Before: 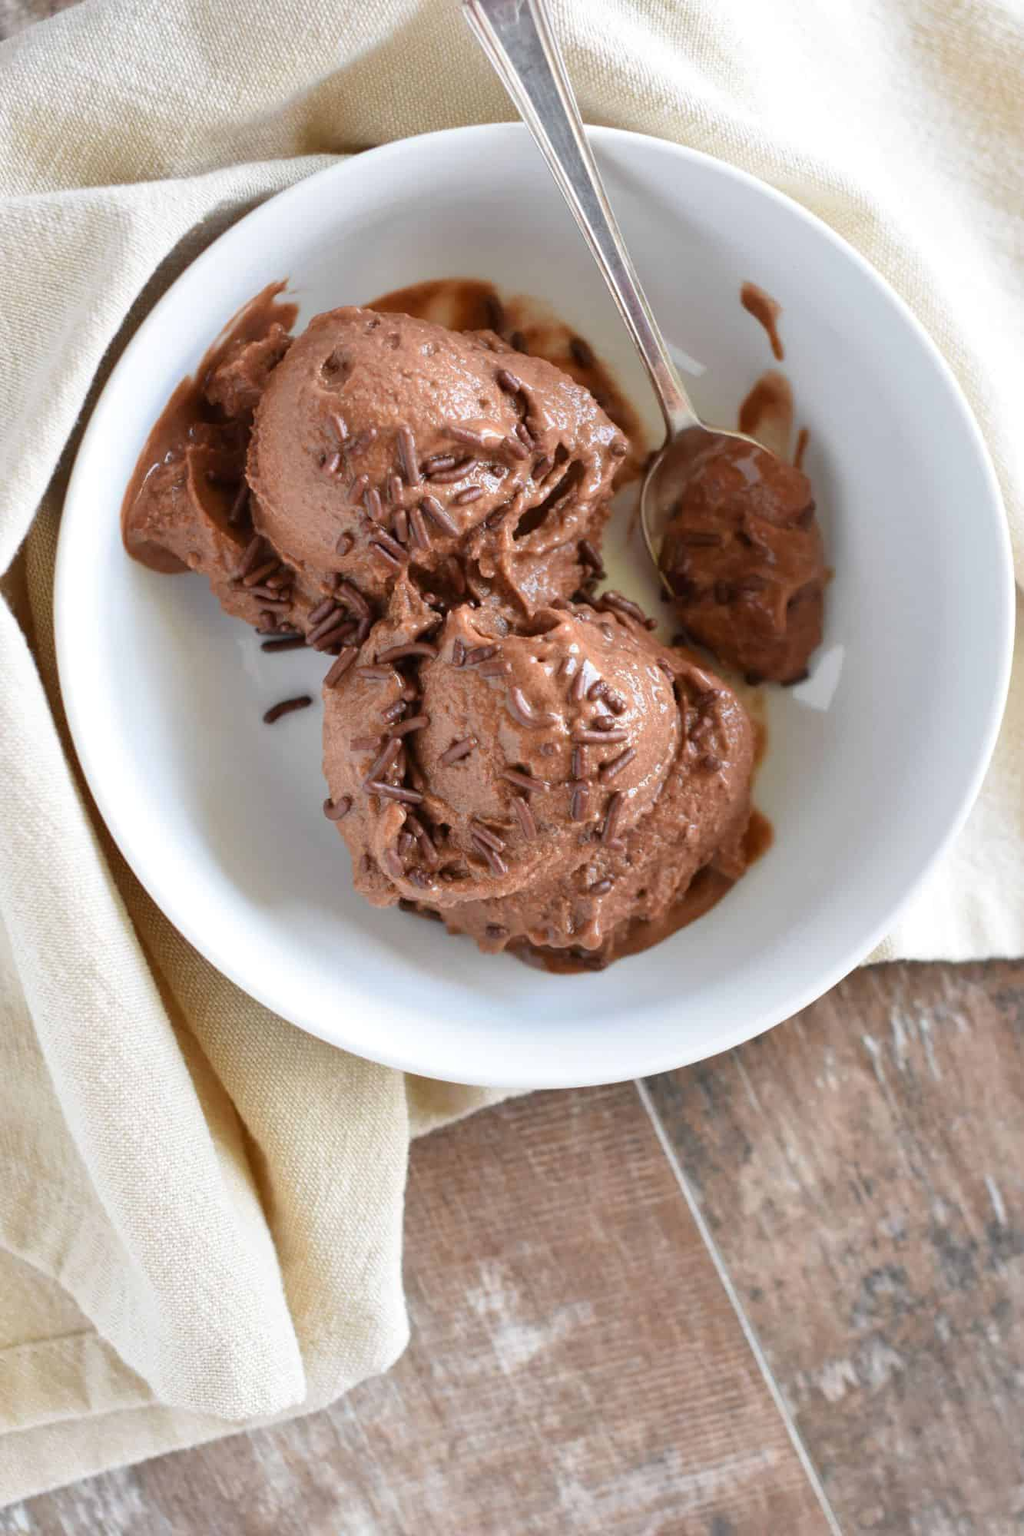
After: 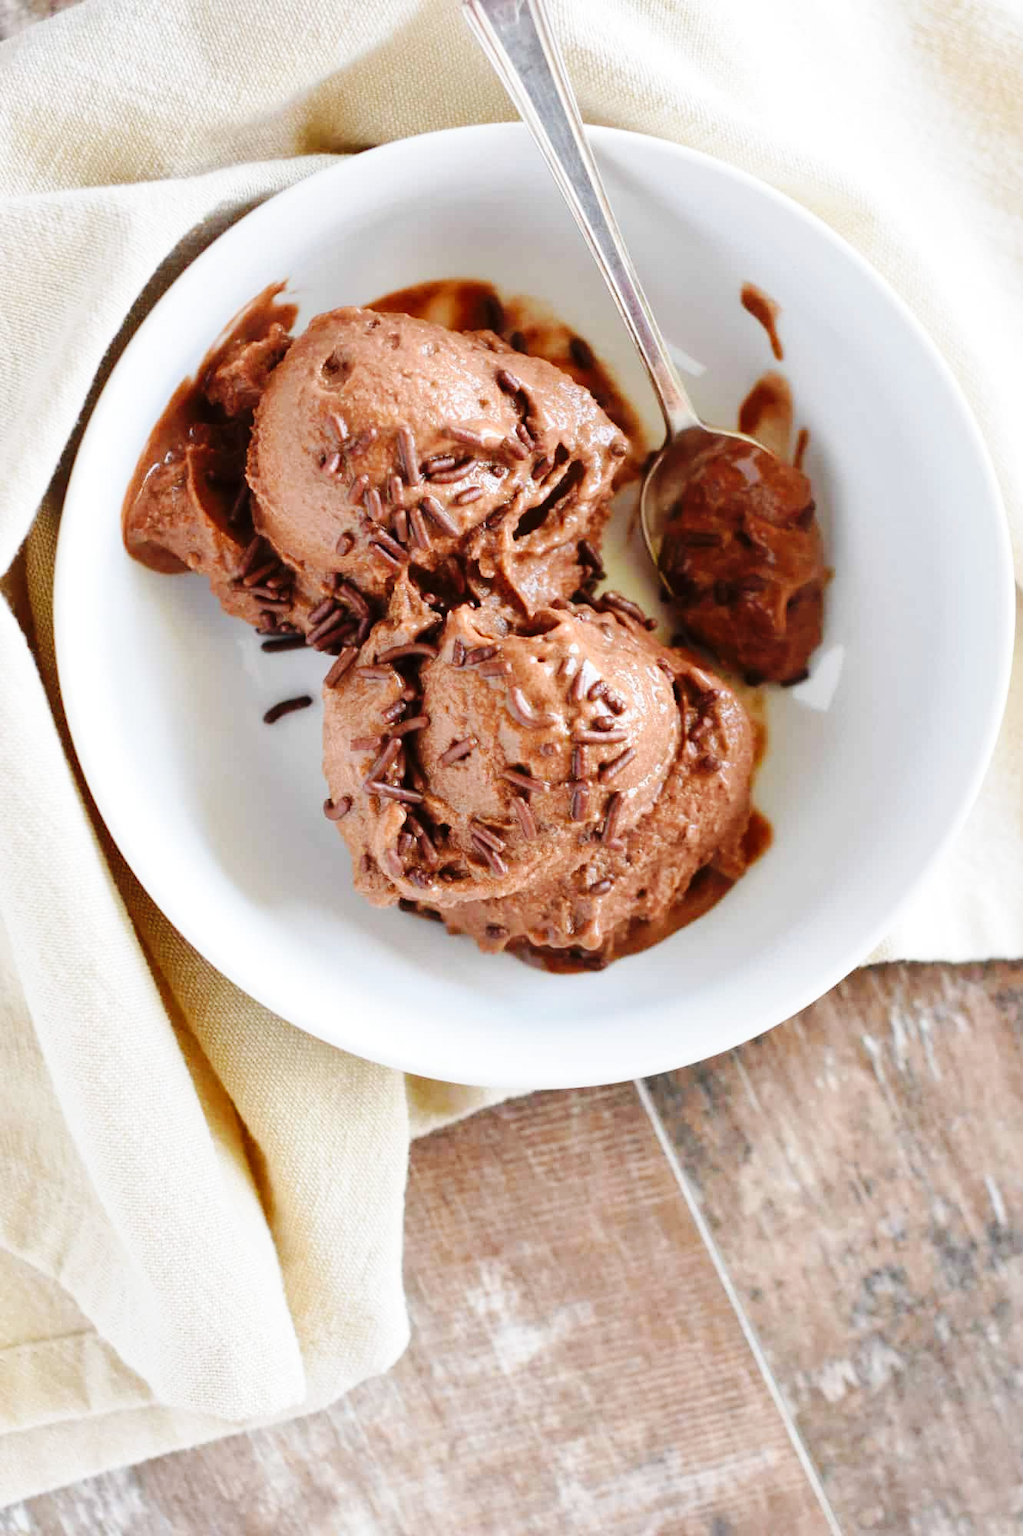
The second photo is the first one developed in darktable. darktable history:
tone equalizer: on, module defaults
base curve: curves: ch0 [(0, 0) (0.036, 0.025) (0.121, 0.166) (0.206, 0.329) (0.605, 0.79) (1, 1)], preserve colors none
